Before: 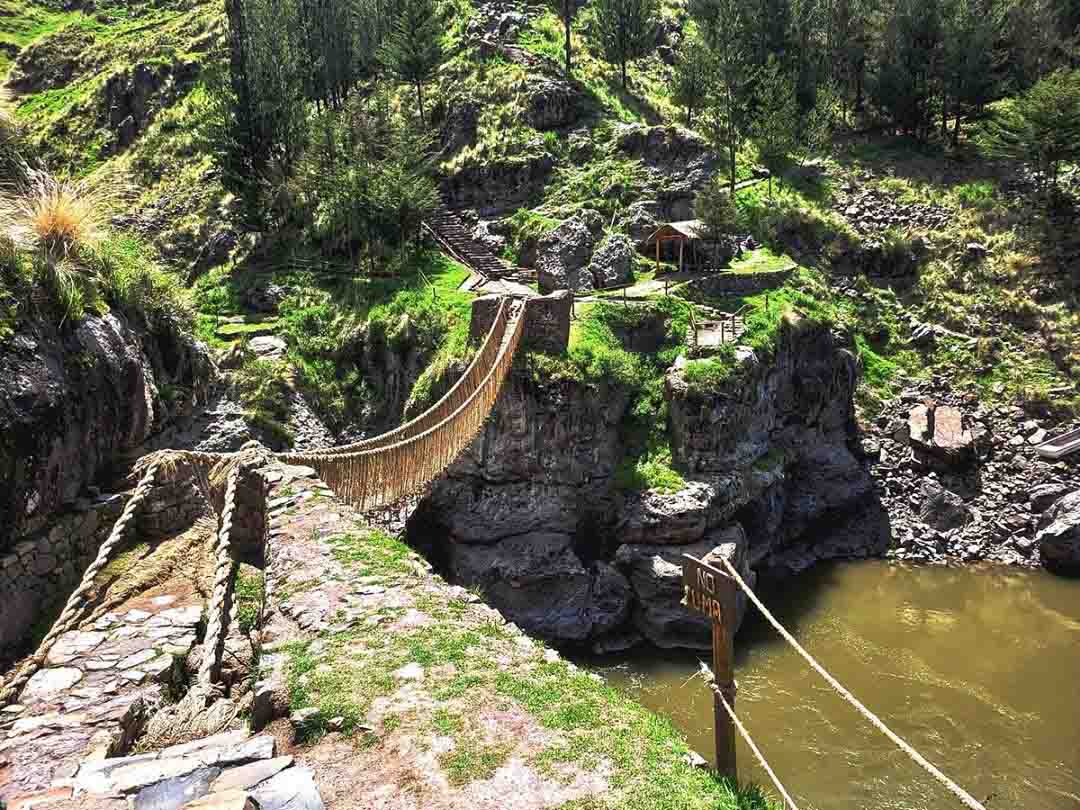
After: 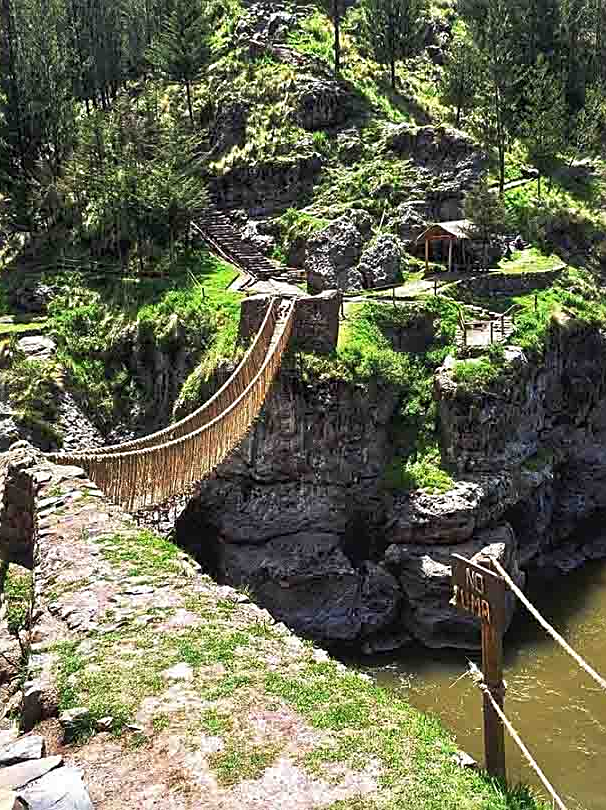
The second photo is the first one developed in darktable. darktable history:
crop: left 21.39%, right 22.498%
sharpen: on, module defaults
